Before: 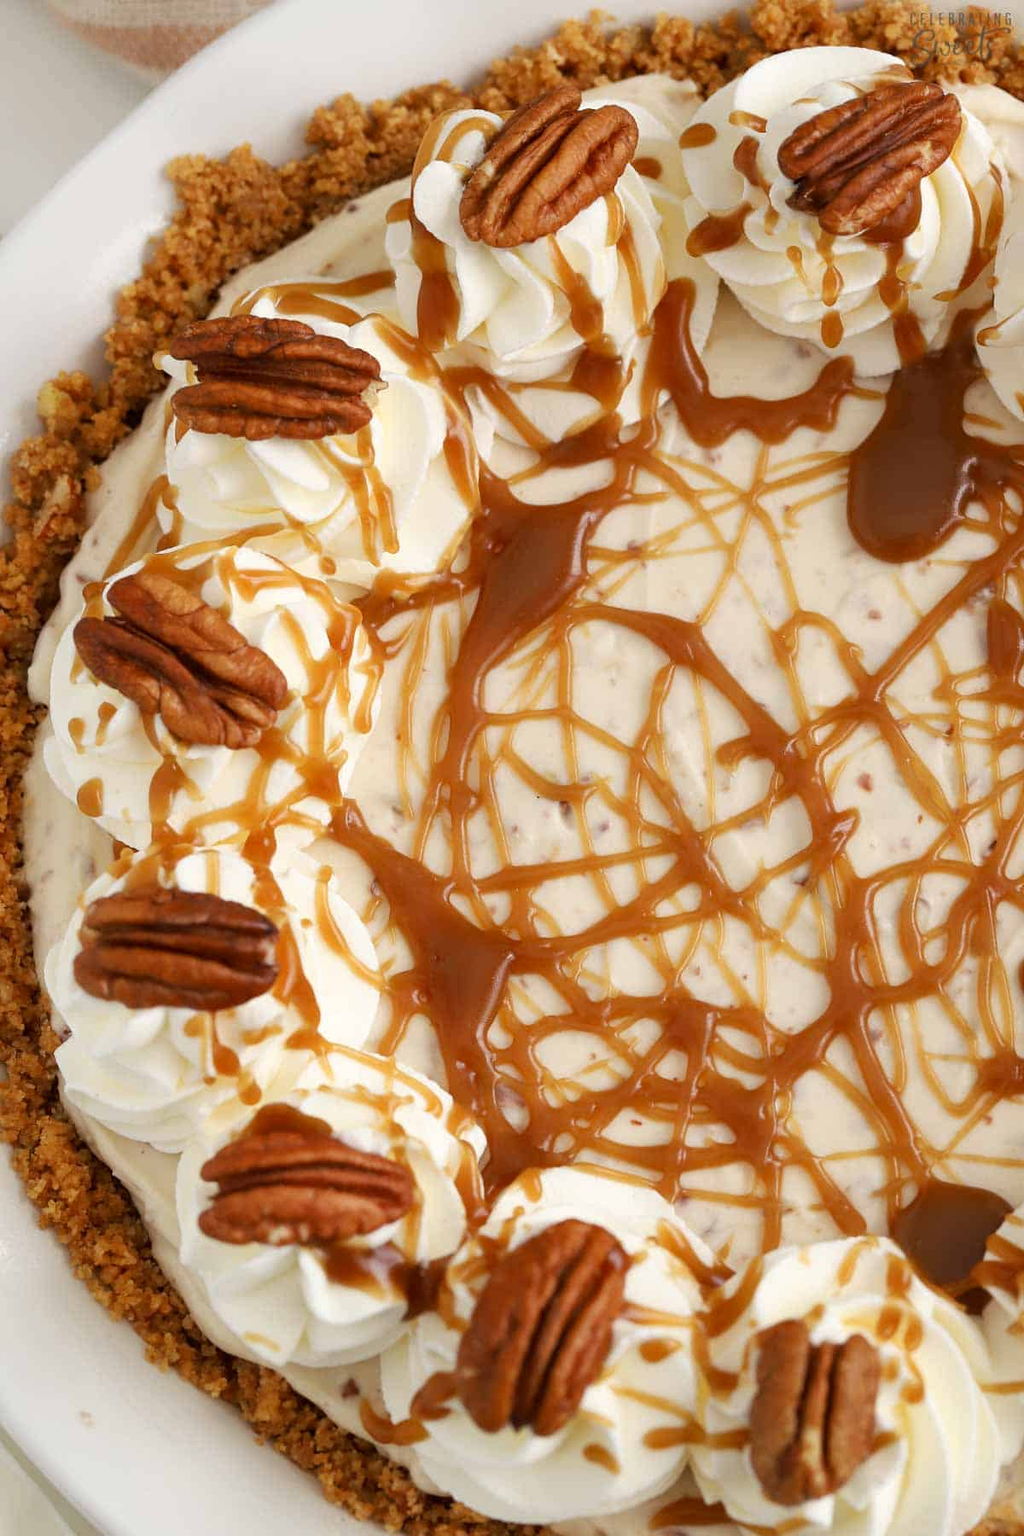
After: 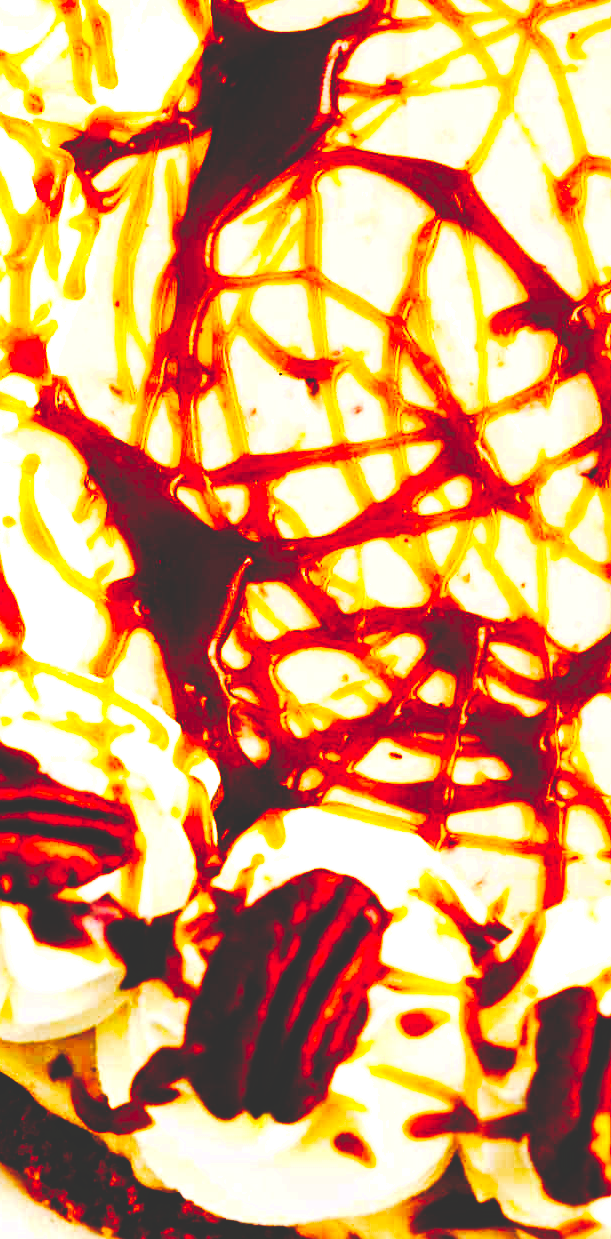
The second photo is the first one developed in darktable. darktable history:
tone curve: curves: ch0 [(0, 0) (0.003, 0.145) (0.011, 0.15) (0.025, 0.15) (0.044, 0.156) (0.069, 0.161) (0.1, 0.169) (0.136, 0.175) (0.177, 0.184) (0.224, 0.196) (0.277, 0.234) (0.335, 0.291) (0.399, 0.391) (0.468, 0.505) (0.543, 0.633) (0.623, 0.742) (0.709, 0.826) (0.801, 0.882) (0.898, 0.93) (1, 1)], preserve colors none
crop and rotate: left 29.237%, top 31.152%, right 19.807%
color correction: saturation 1.1
base curve: curves: ch0 [(0, 0.036) (0.083, 0.04) (0.804, 1)], preserve colors none
rgb levels: levels [[0.01, 0.419, 0.839], [0, 0.5, 1], [0, 0.5, 1]]
color balance rgb: linear chroma grading › global chroma 9%, perceptual saturation grading › global saturation 36%, perceptual saturation grading › shadows 35%, perceptual brilliance grading › global brilliance 15%, perceptual brilliance grading › shadows -35%, global vibrance 15%
